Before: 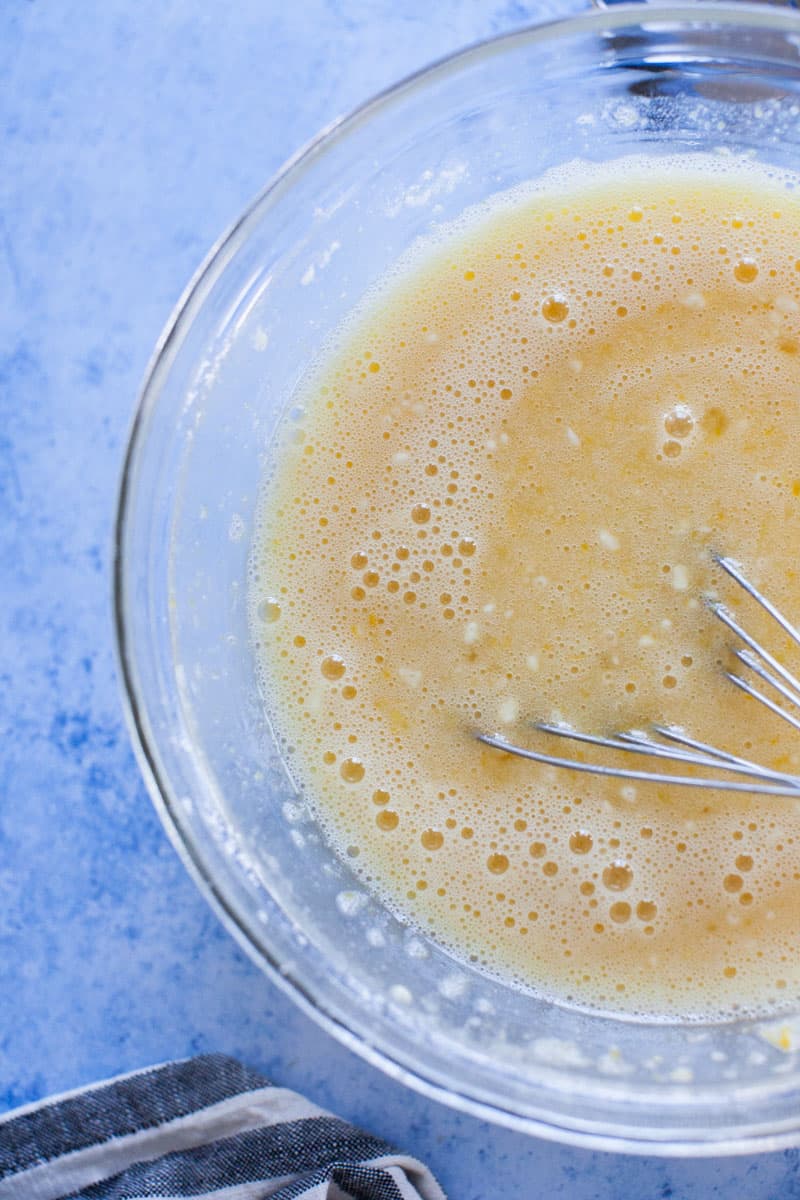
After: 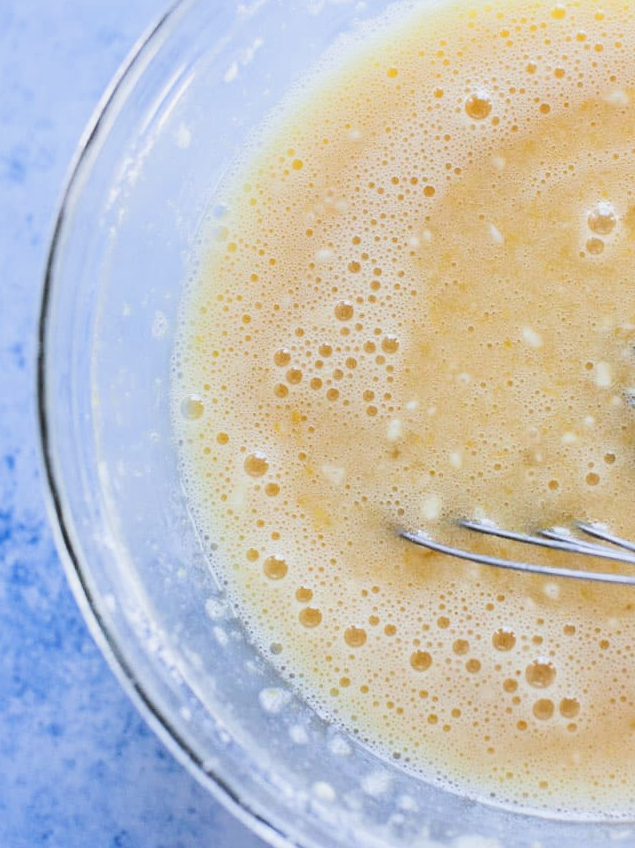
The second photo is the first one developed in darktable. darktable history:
crop: left 9.712%, top 16.928%, right 10.845%, bottom 12.332%
filmic rgb: black relative exposure -4 EV, white relative exposure 3 EV, hardness 3.02, contrast 1.5
